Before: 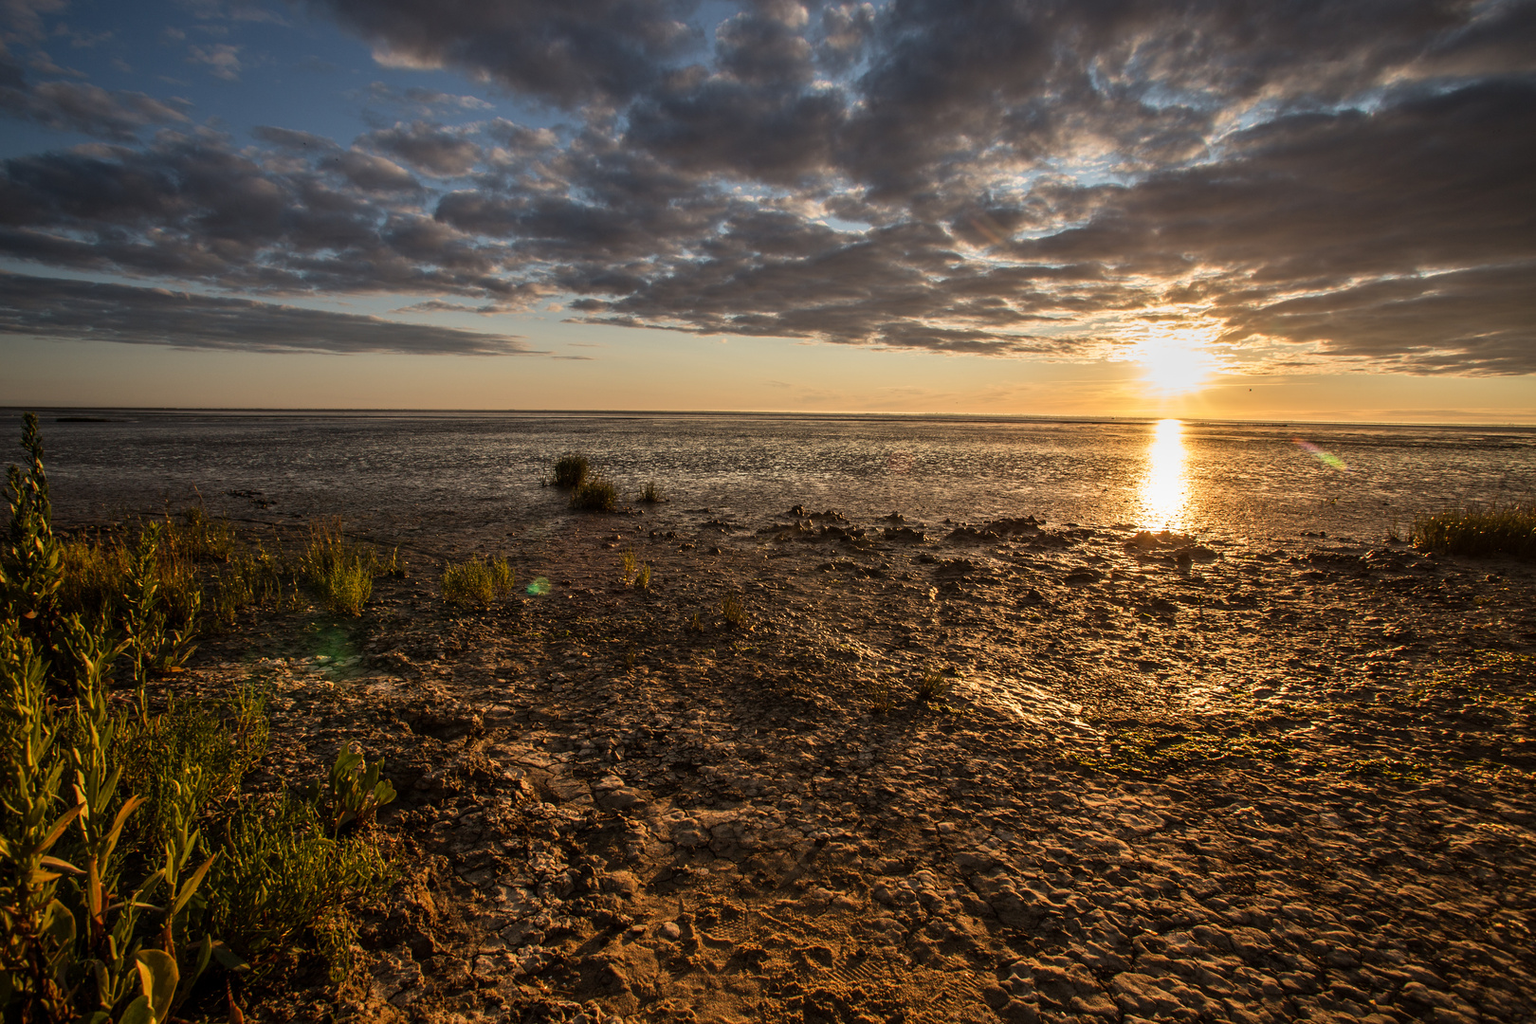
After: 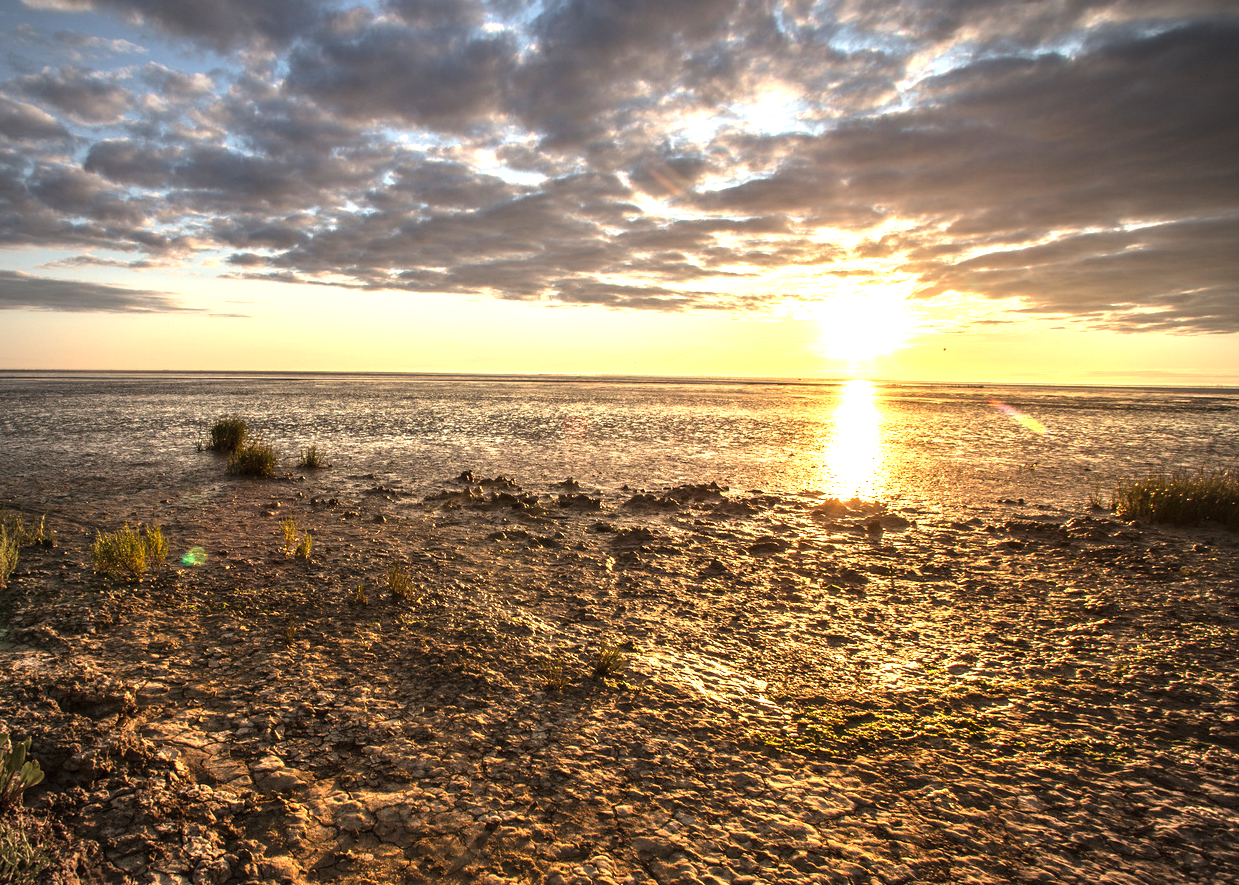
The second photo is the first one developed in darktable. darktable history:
exposure: black level correction 0, exposure 0.7 EV, compensate exposure bias true, compensate highlight preservation false
vignetting: fall-off radius 60.92%
crop: left 23.095%, top 5.827%, bottom 11.854%
